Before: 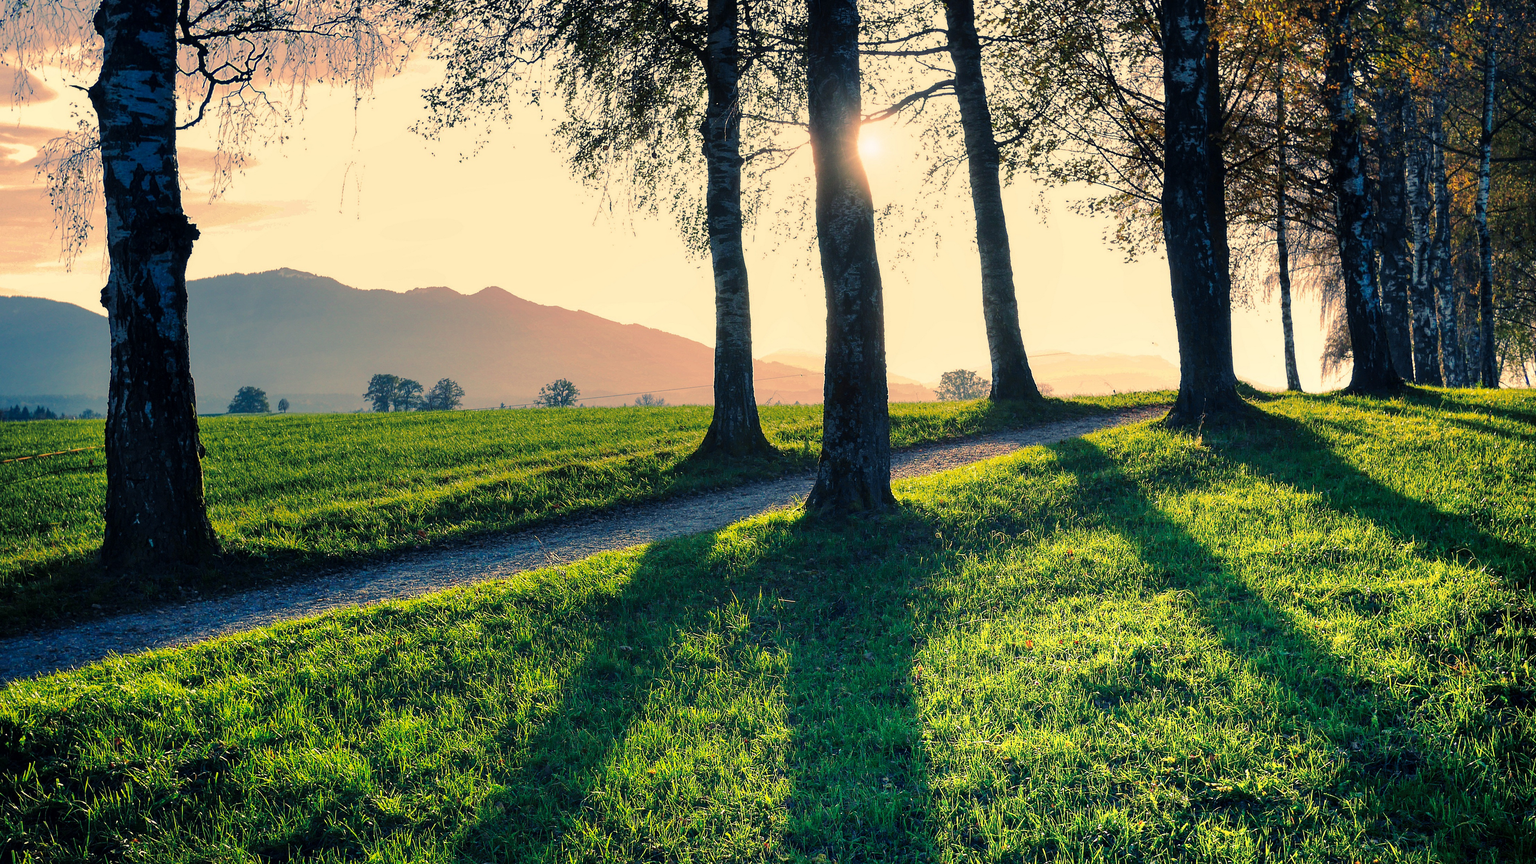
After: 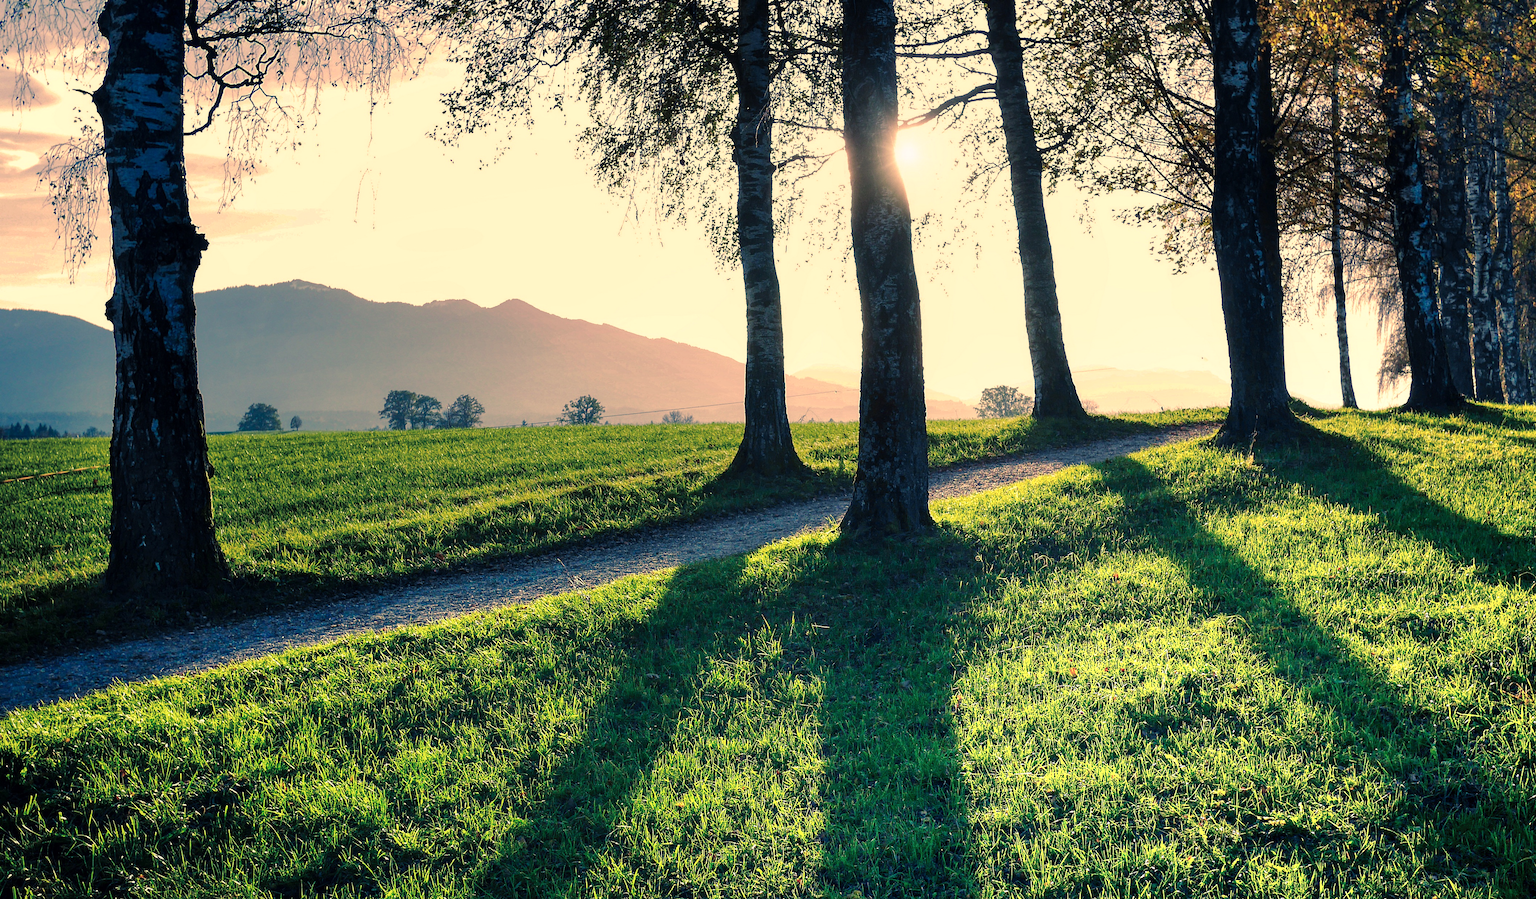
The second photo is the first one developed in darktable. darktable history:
crop: right 4.086%, bottom 0.047%
color zones: curves: ch0 [(0, 0.558) (0.143, 0.559) (0.286, 0.529) (0.429, 0.505) (0.571, 0.5) (0.714, 0.5) (0.857, 0.5) (1, 0.558)]; ch1 [(0, 0.469) (0.01, 0.469) (0.12, 0.446) (0.248, 0.469) (0.5, 0.5) (0.748, 0.5) (0.99, 0.469) (1, 0.469)]
